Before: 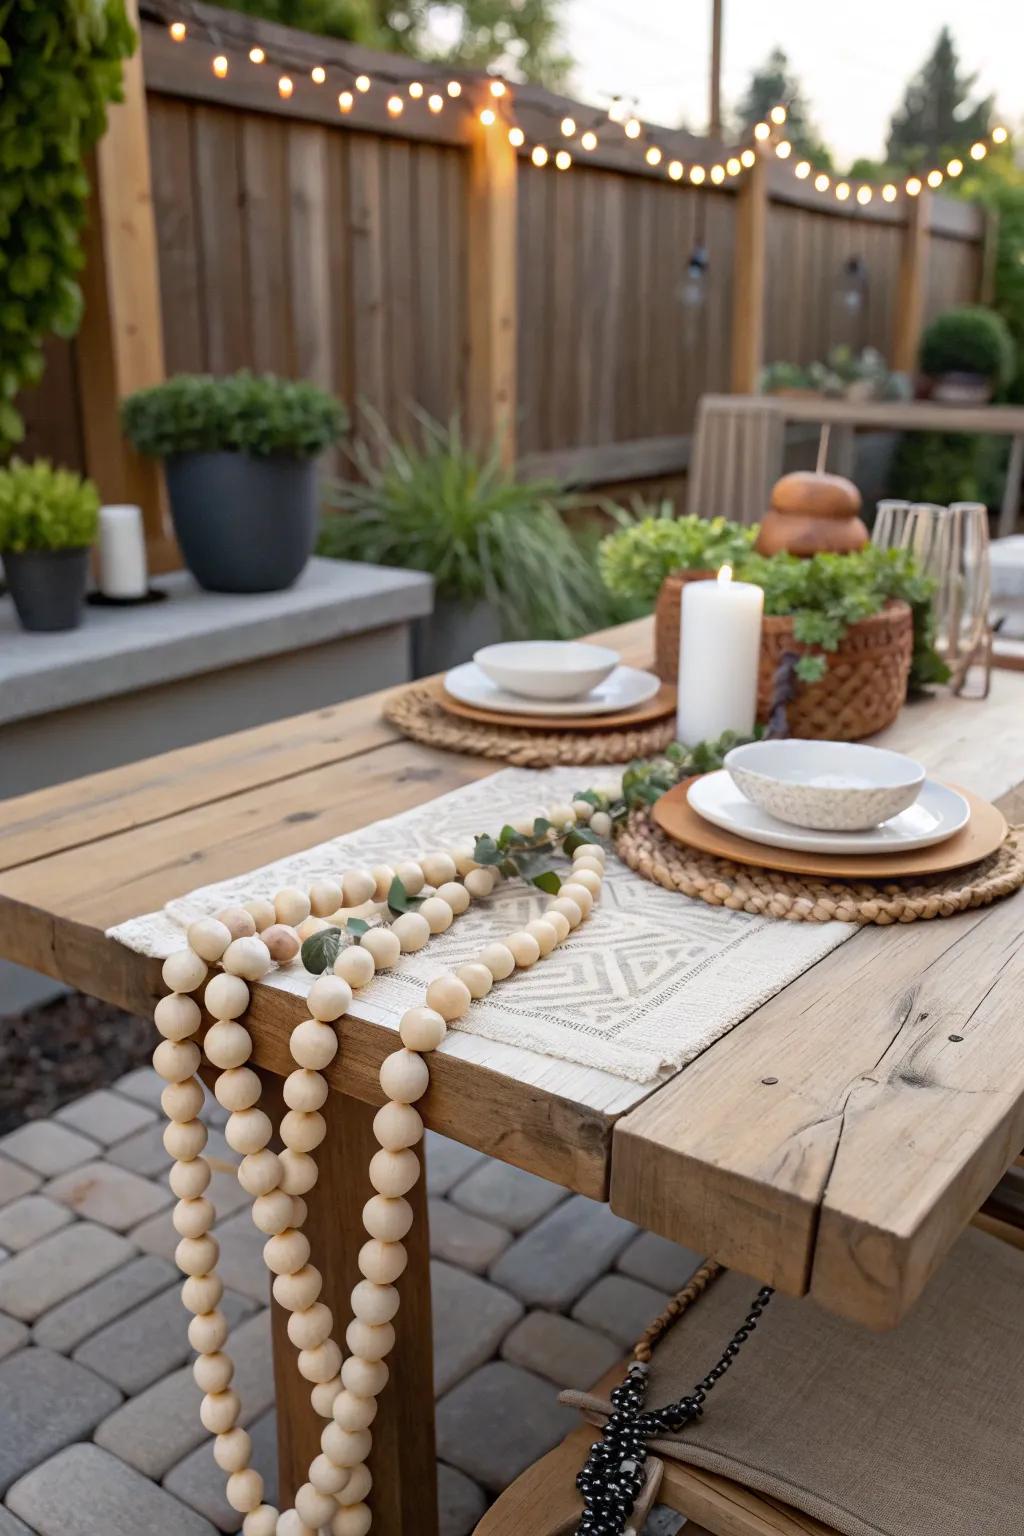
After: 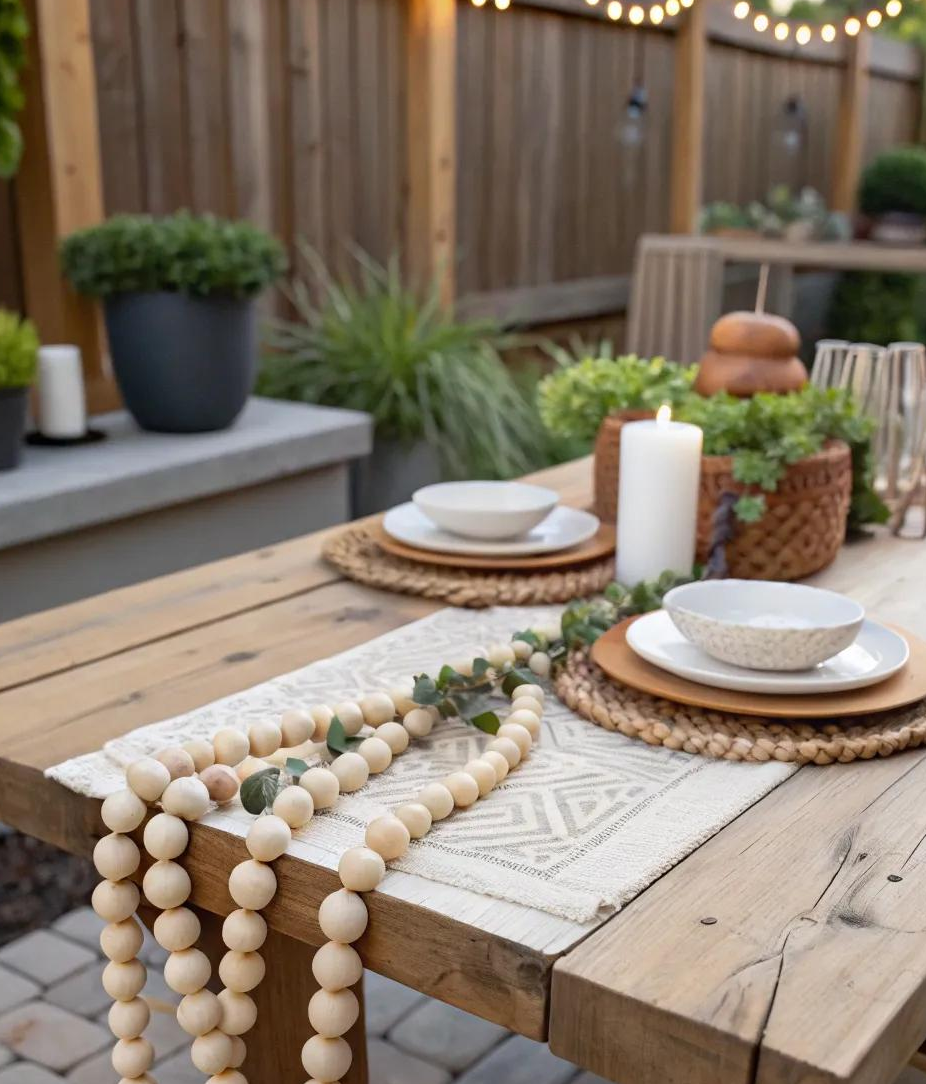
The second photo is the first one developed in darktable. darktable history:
crop: left 6.002%, top 10.47%, right 3.48%, bottom 18.91%
